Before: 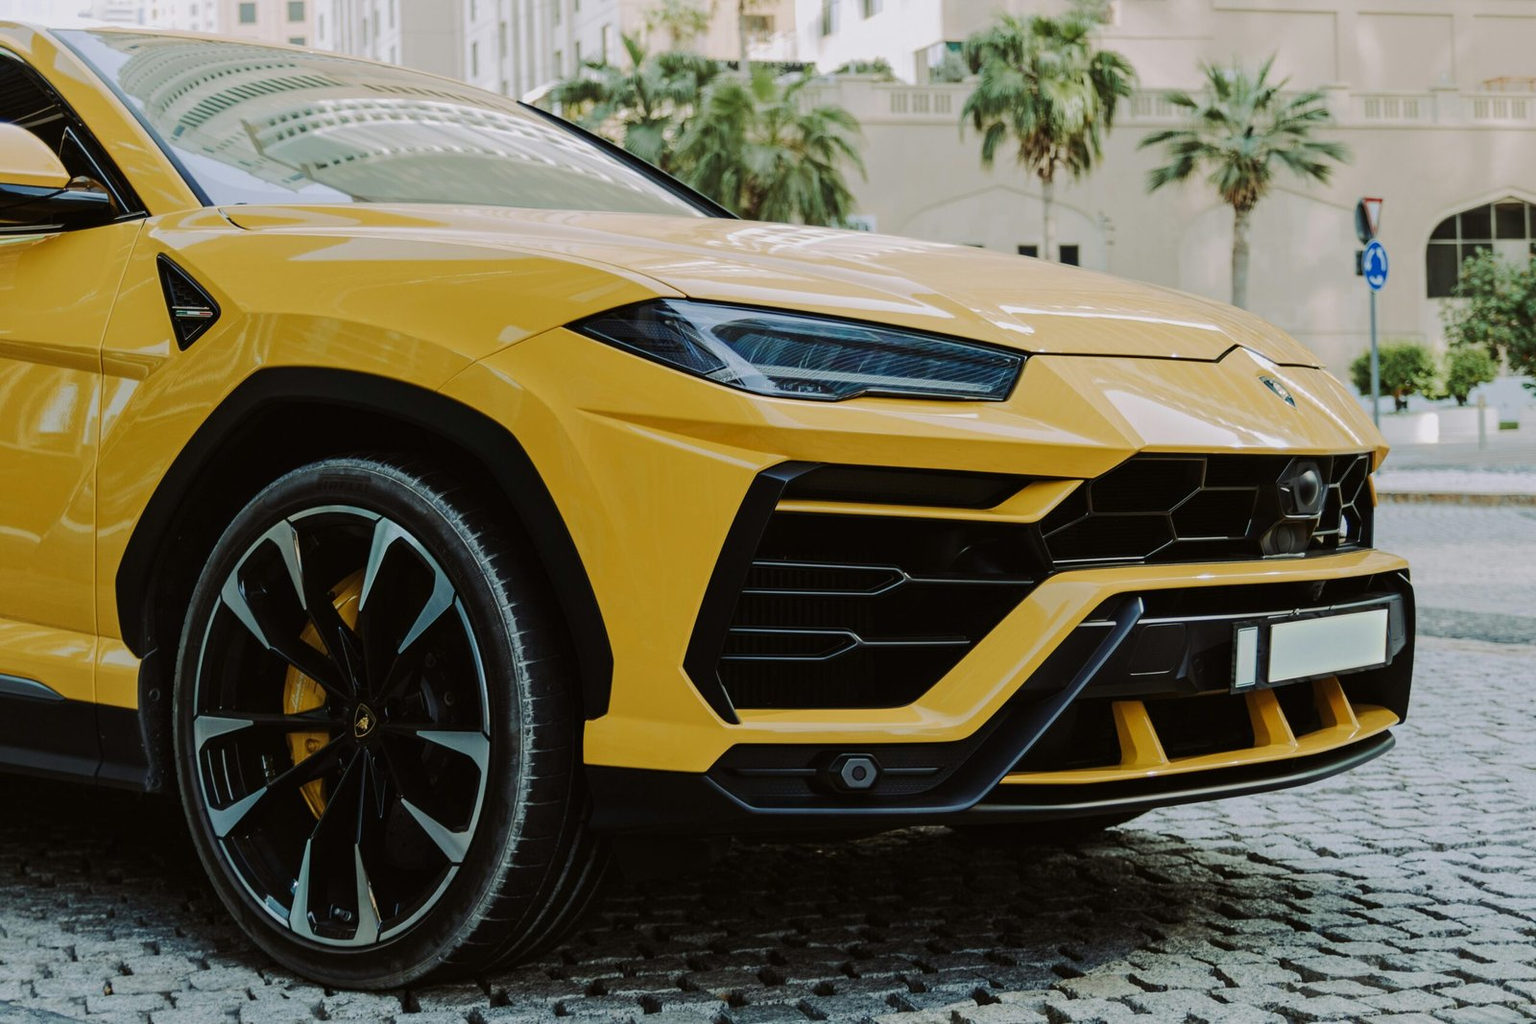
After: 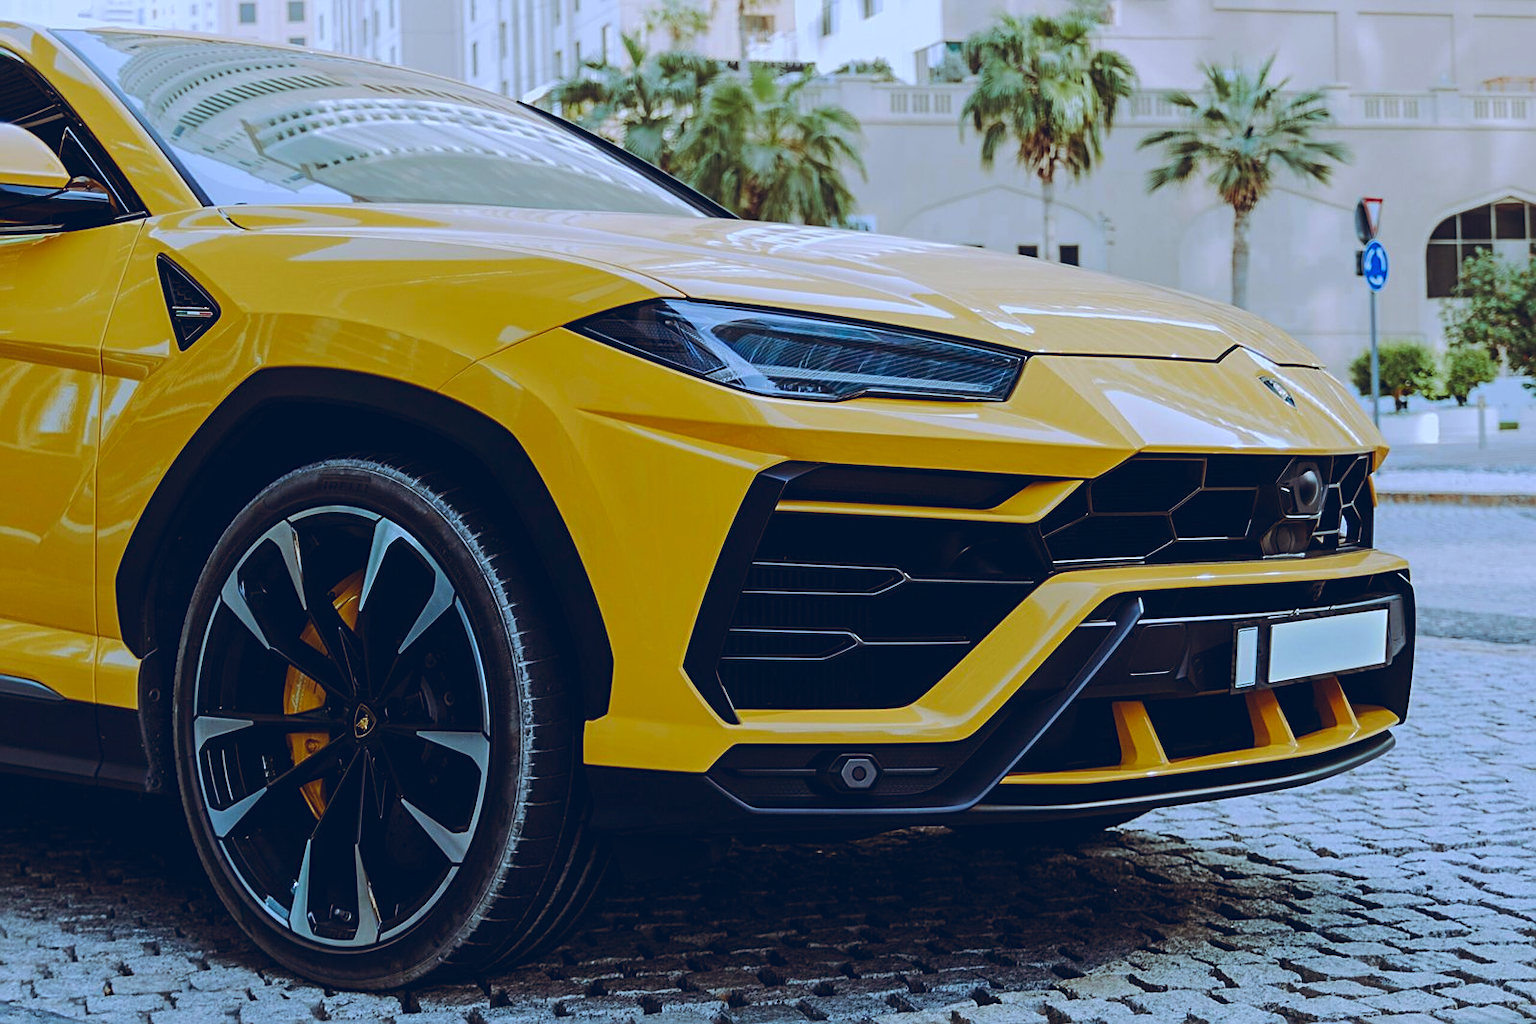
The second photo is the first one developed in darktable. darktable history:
color balance rgb: shadows lift › chroma 9.92%, shadows lift › hue 45.12°, power › luminance 3.26%, power › hue 231.93°, global offset › luminance 0.4%, global offset › chroma 0.21%, global offset › hue 255.02°
white balance: red 0.926, green 1.003, blue 1.133
contrast brightness saturation: brightness -0.02, saturation 0.35
sharpen: on, module defaults
